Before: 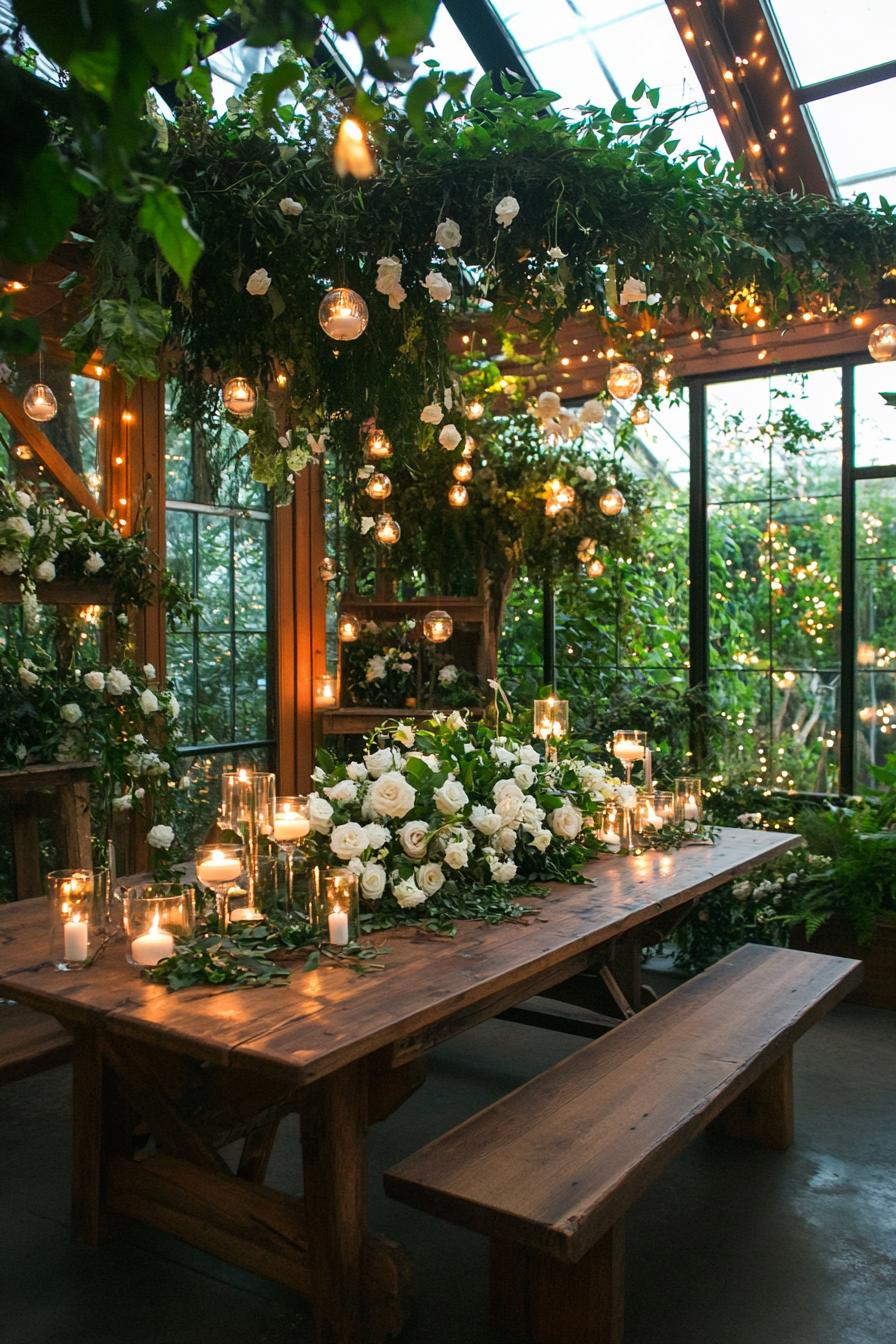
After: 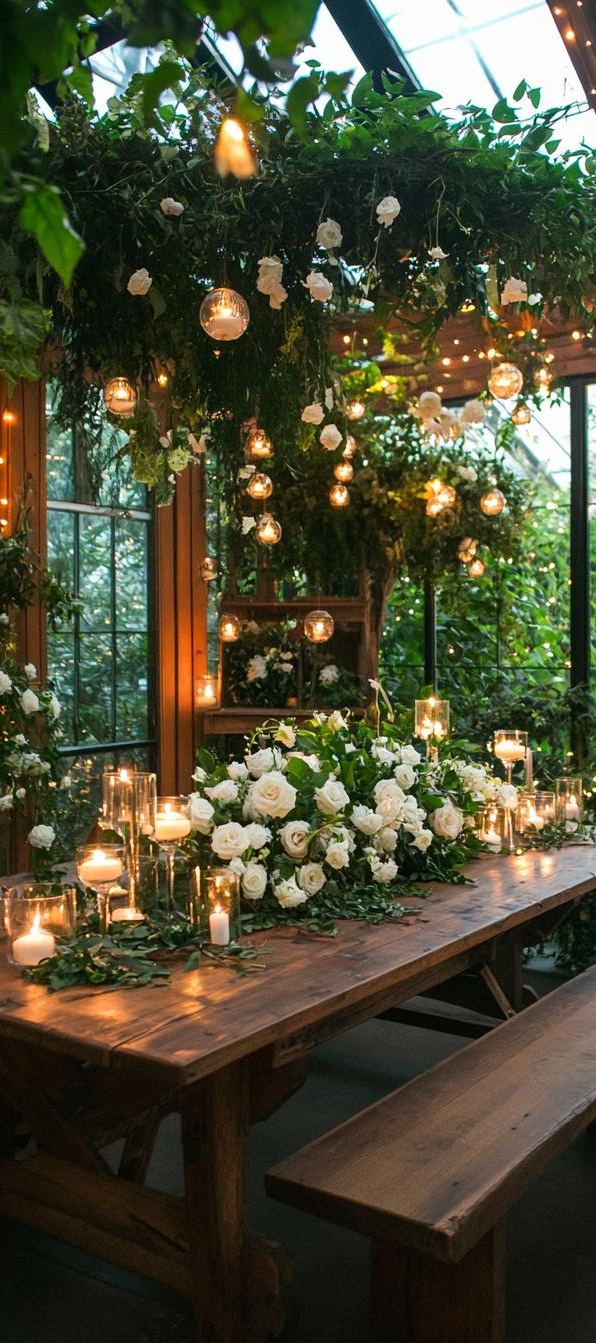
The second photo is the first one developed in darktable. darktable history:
crop and rotate: left 13.331%, right 20.051%
